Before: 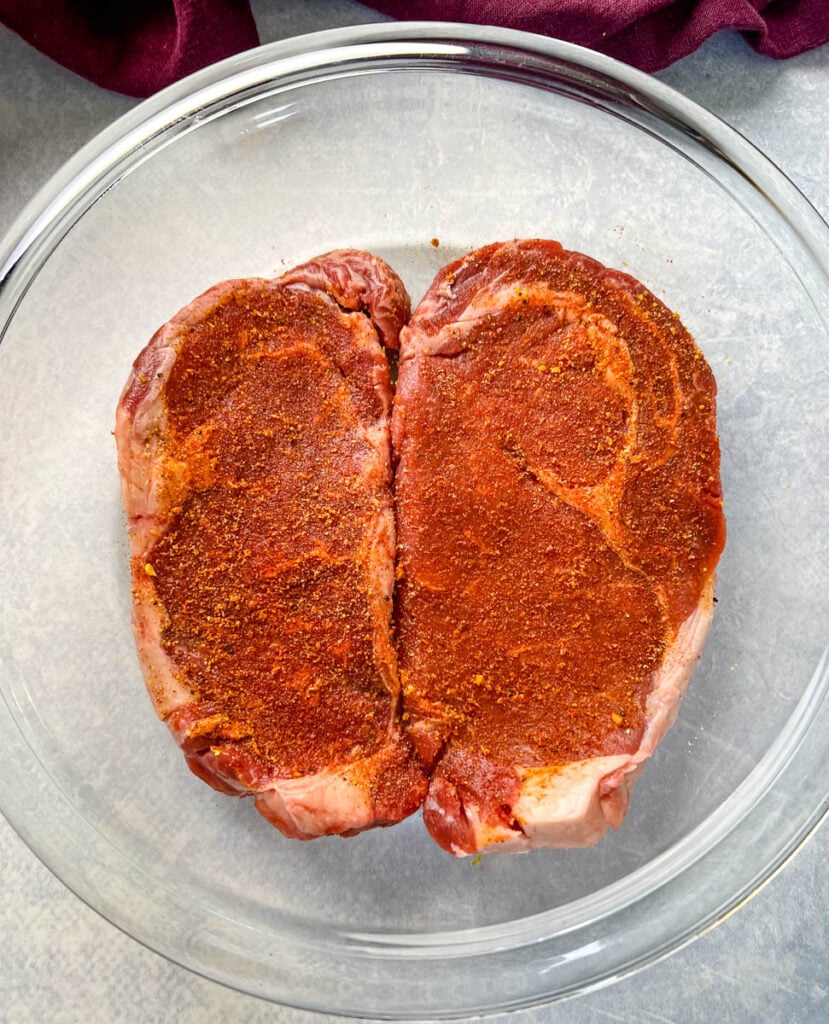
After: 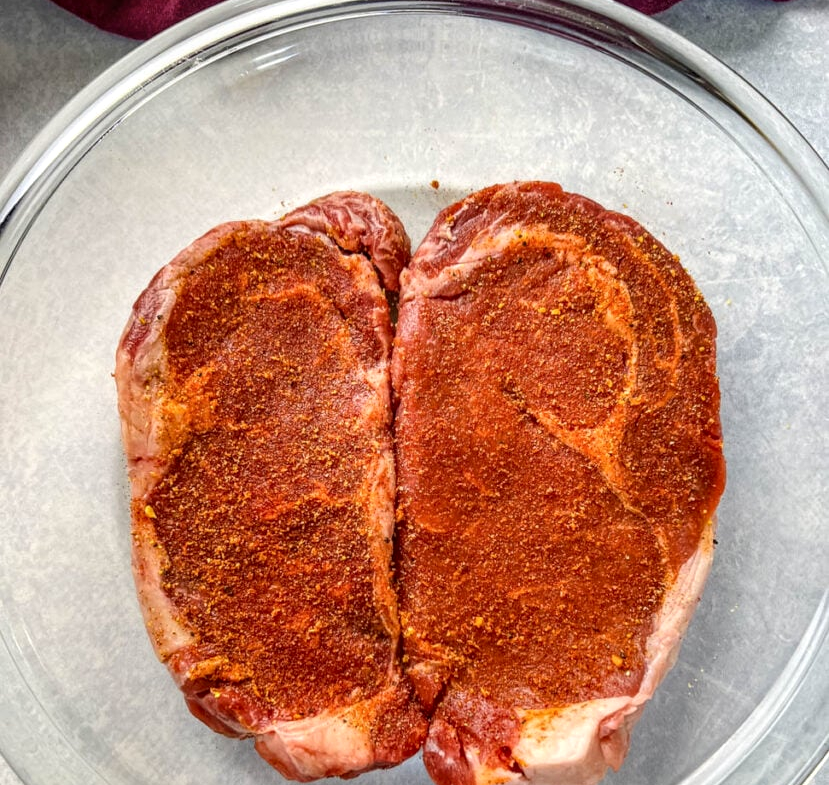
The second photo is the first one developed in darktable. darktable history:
local contrast: on, module defaults
crop: top 5.667%, bottom 17.637%
